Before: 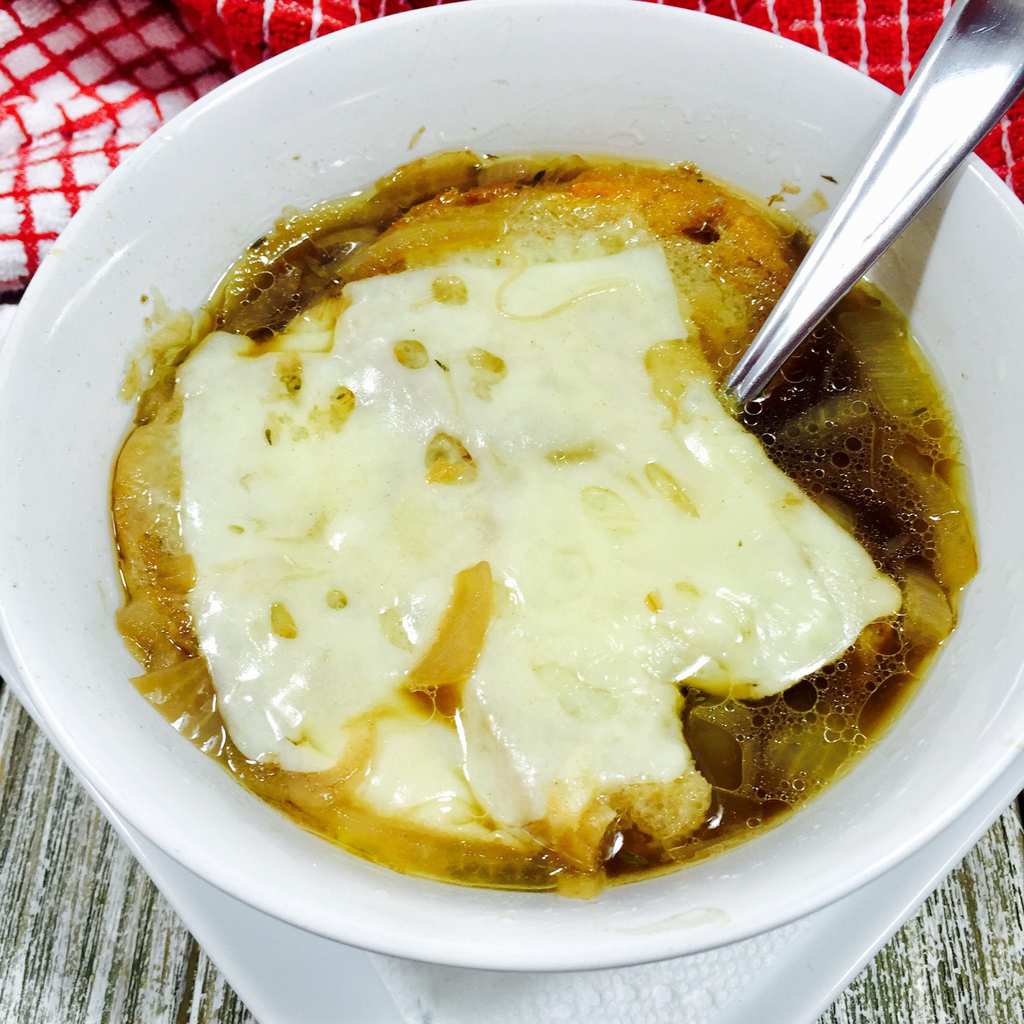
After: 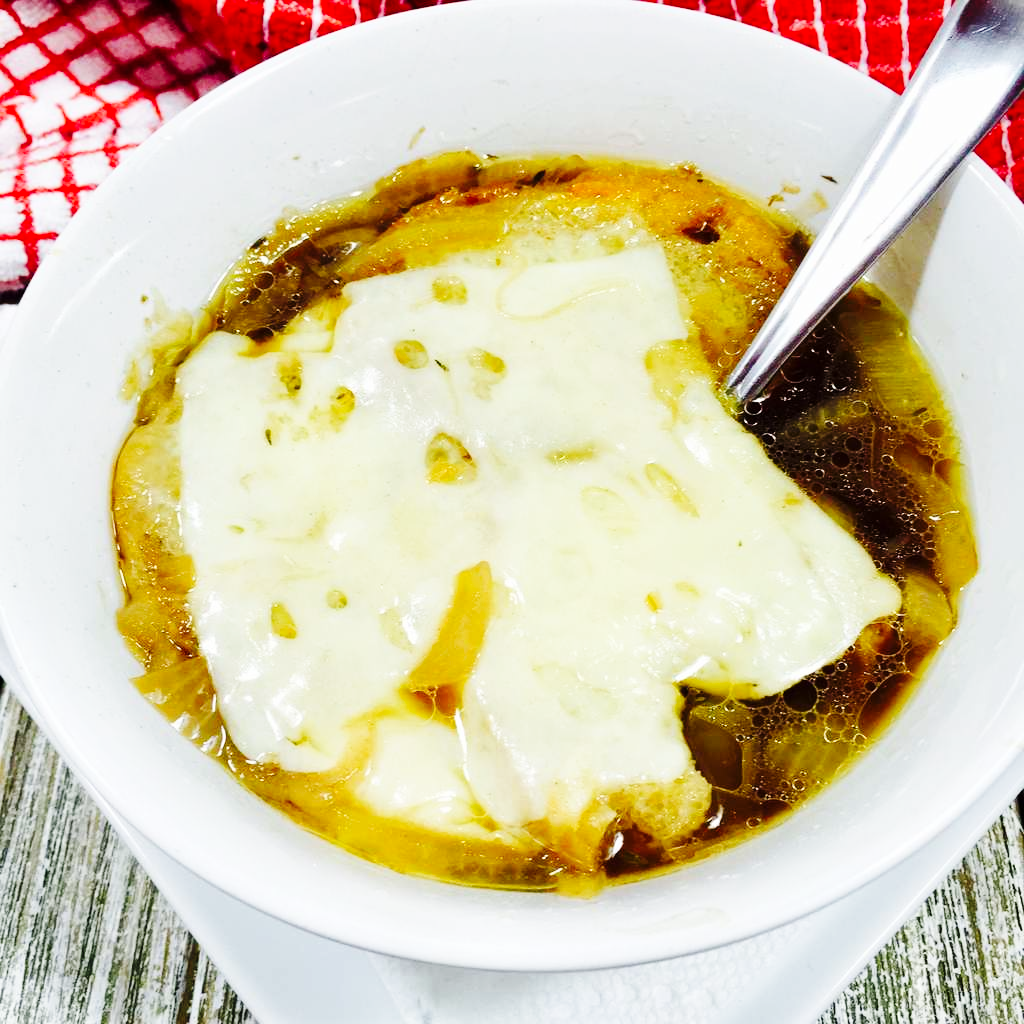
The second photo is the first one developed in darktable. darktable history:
base curve: curves: ch0 [(0, 0) (0.036, 0.025) (0.121, 0.166) (0.206, 0.329) (0.605, 0.79) (1, 1)], preserve colors none
exposure: compensate highlight preservation false
